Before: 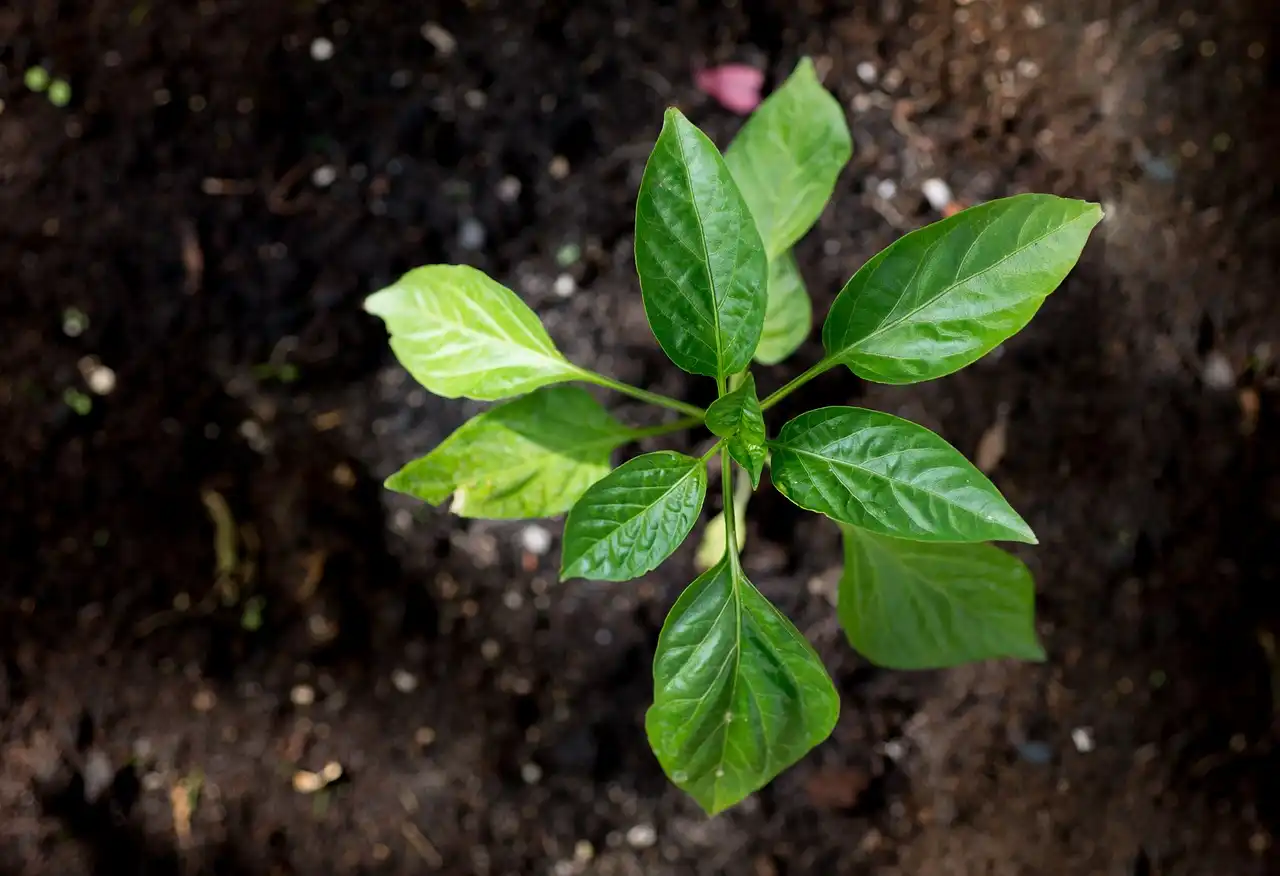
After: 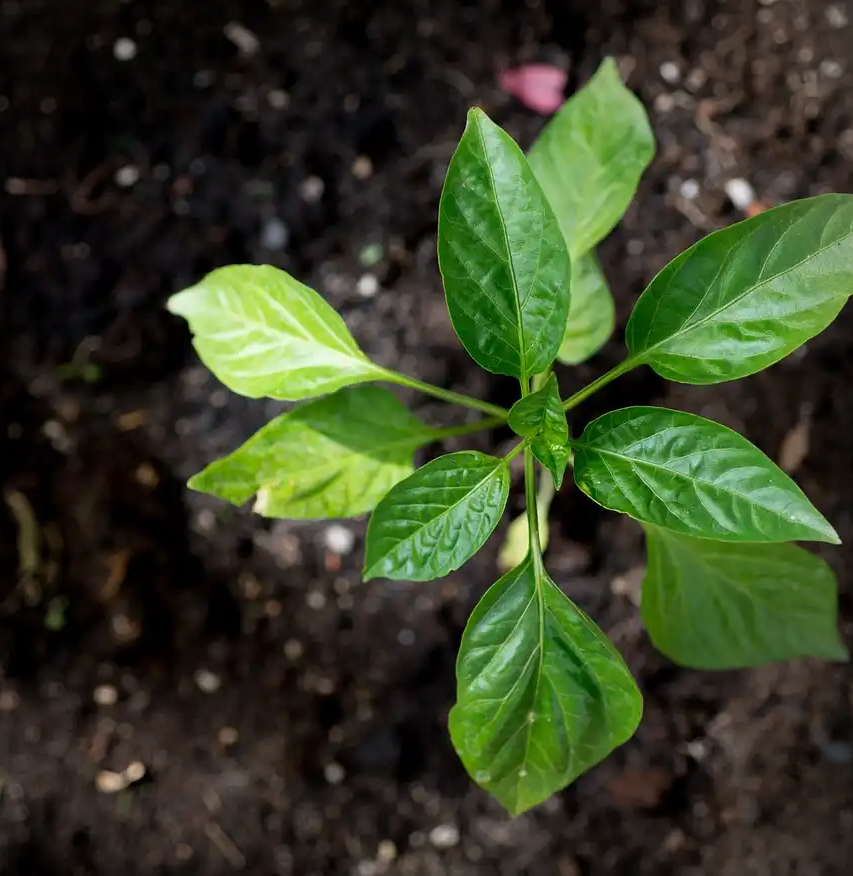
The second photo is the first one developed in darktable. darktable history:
crop: left 15.429%, right 17.874%
exposure: compensate highlight preservation false
vignetting: brightness -0.34, unbound false
